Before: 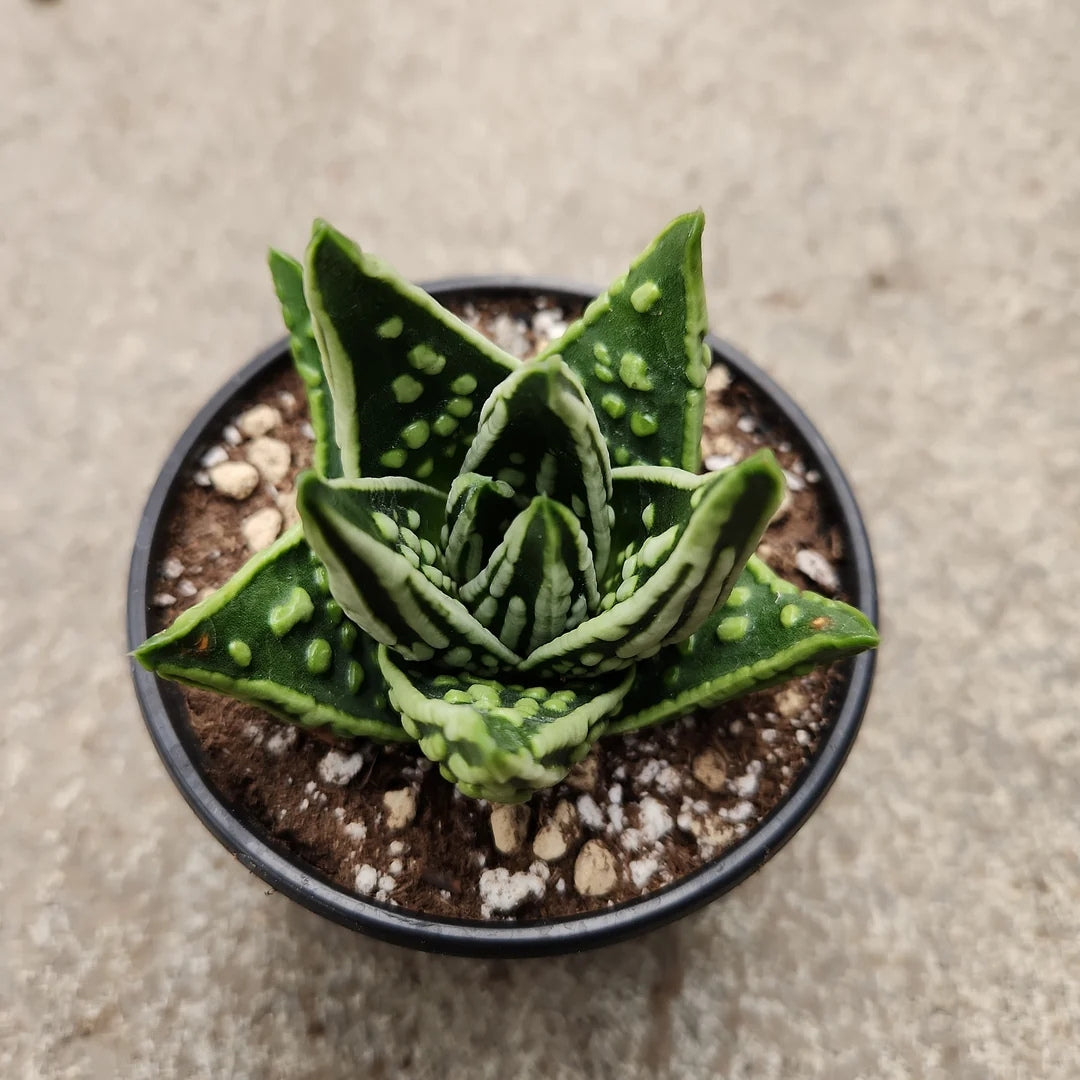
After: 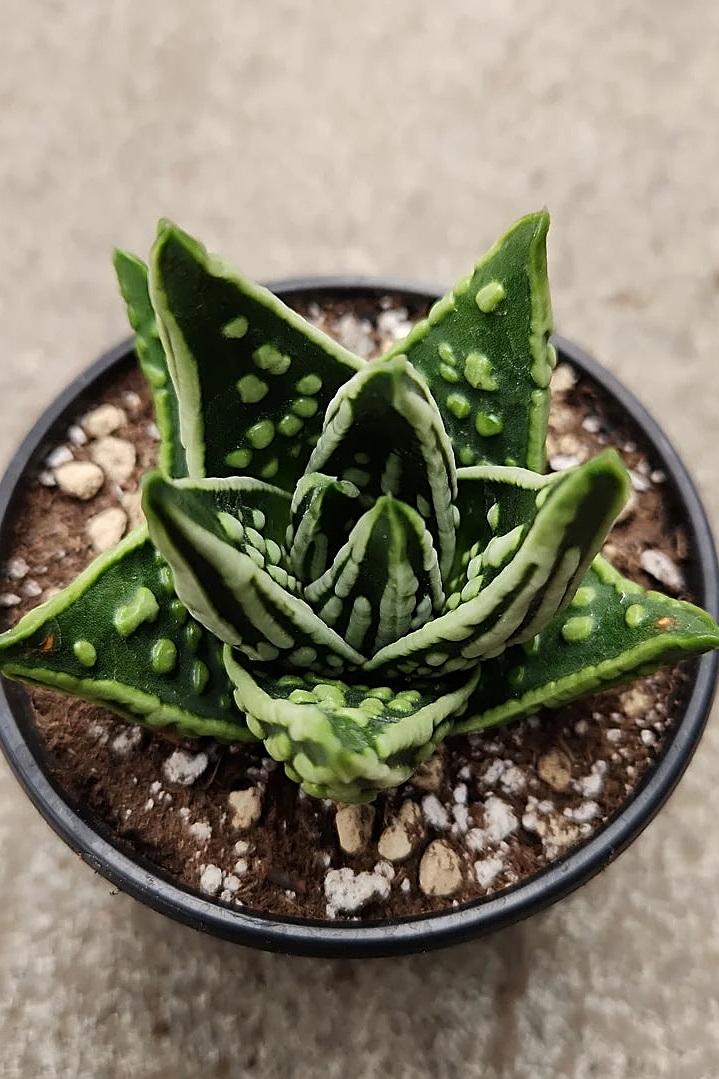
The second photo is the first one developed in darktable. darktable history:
crop and rotate: left 14.436%, right 18.898%
sharpen: on, module defaults
